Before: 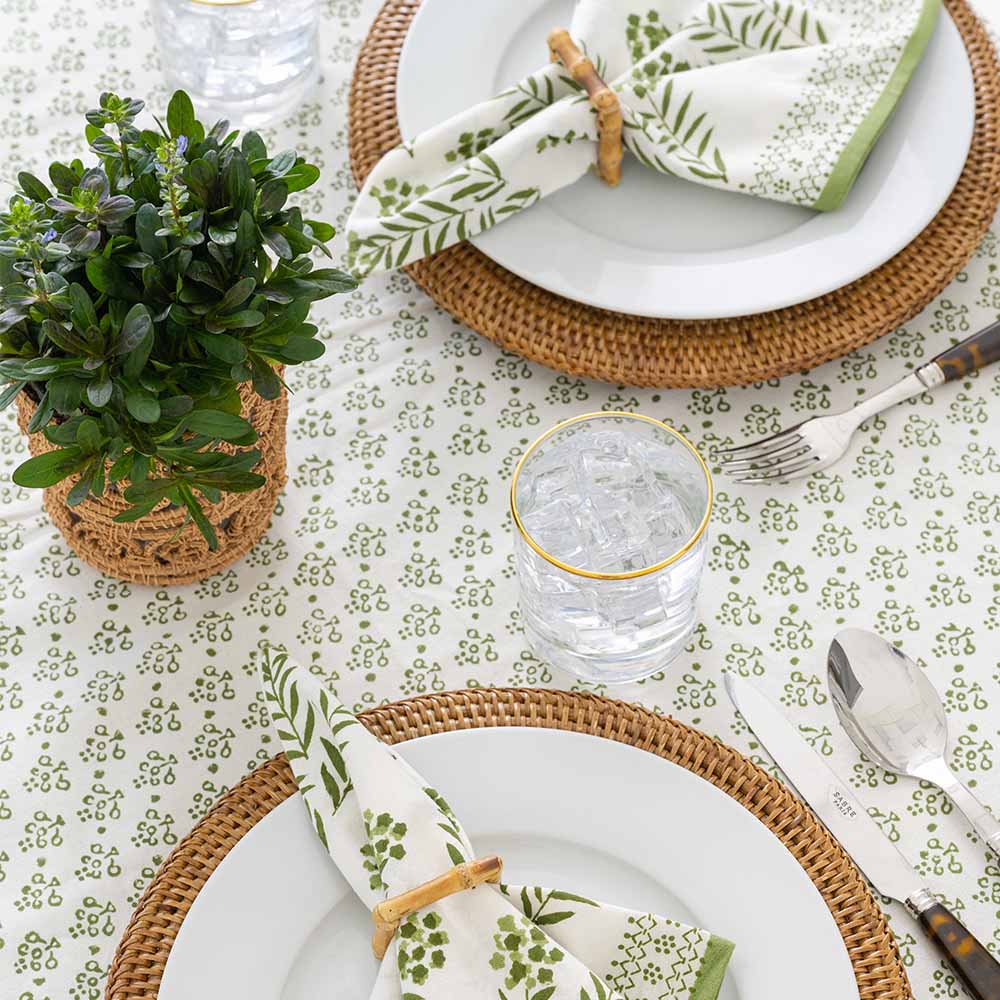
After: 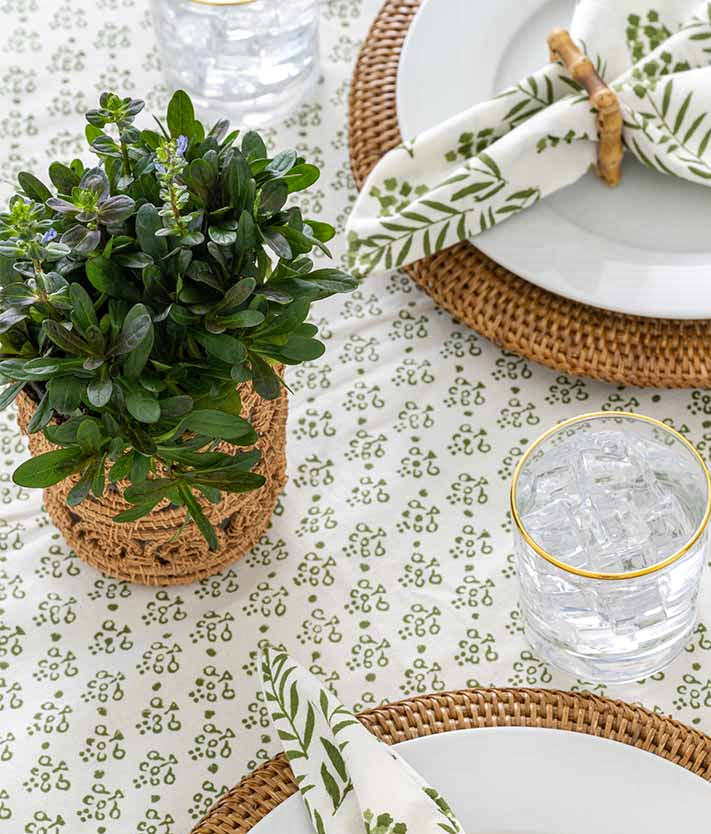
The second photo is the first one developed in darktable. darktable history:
local contrast: on, module defaults
crop: right 28.872%, bottom 16.537%
